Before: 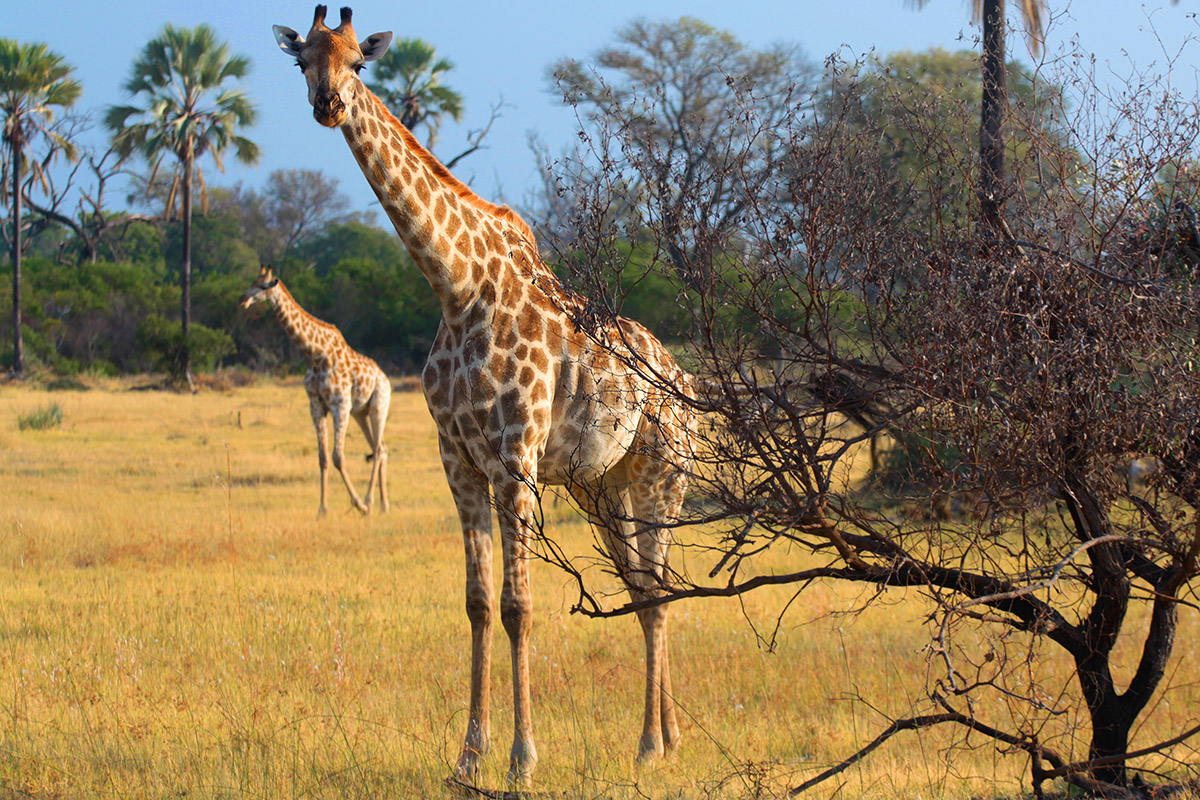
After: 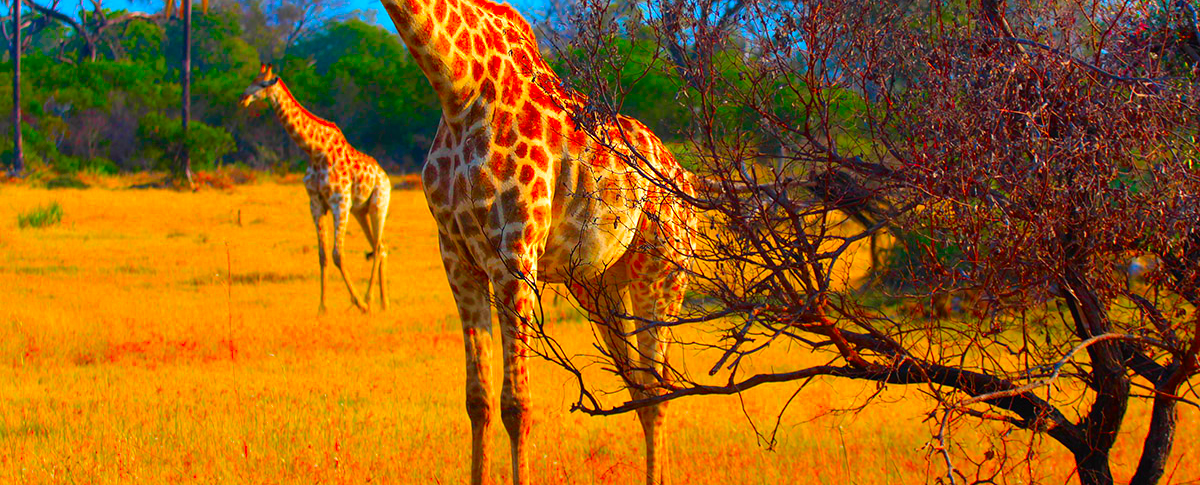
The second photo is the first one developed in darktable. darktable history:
color correction: saturation 3
rotate and perspective: crop left 0, crop top 0
crop and rotate: top 25.357%, bottom 13.942%
